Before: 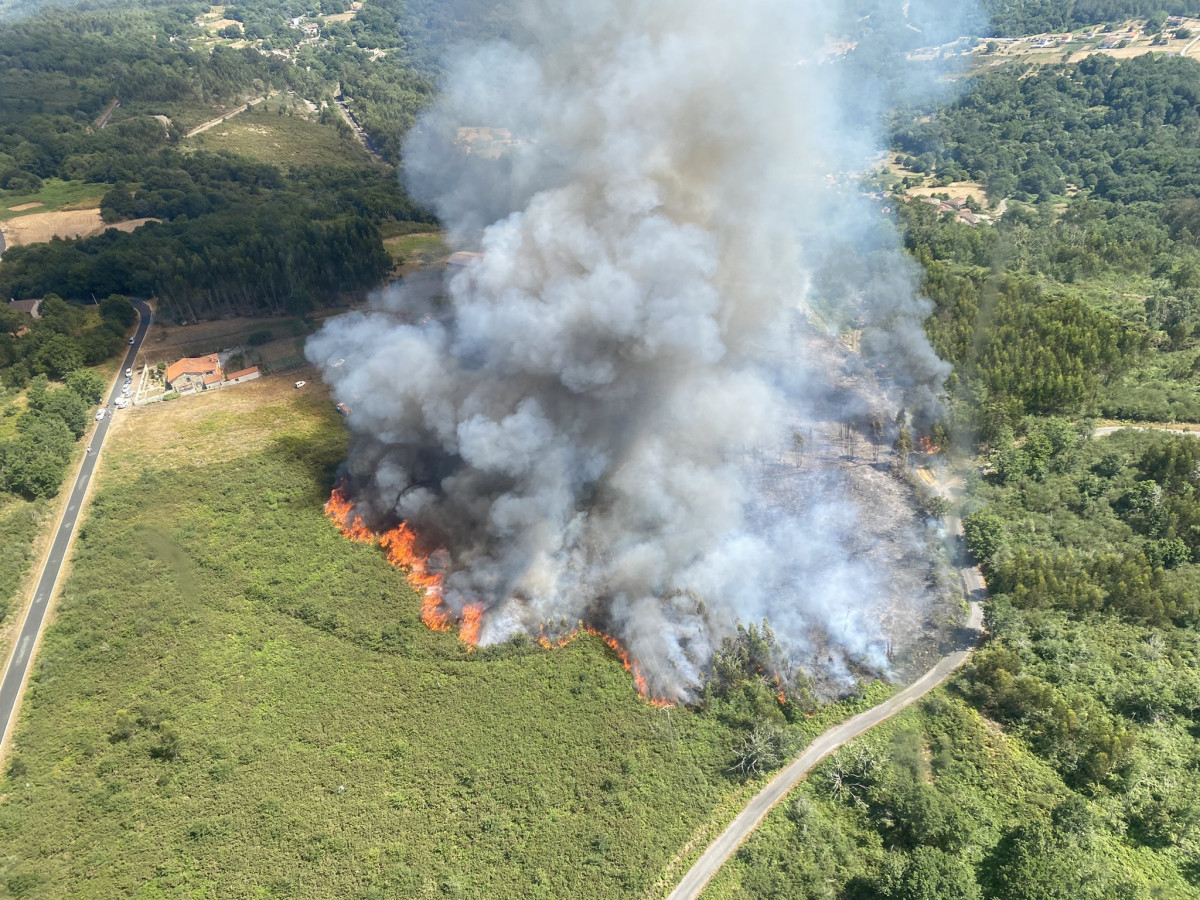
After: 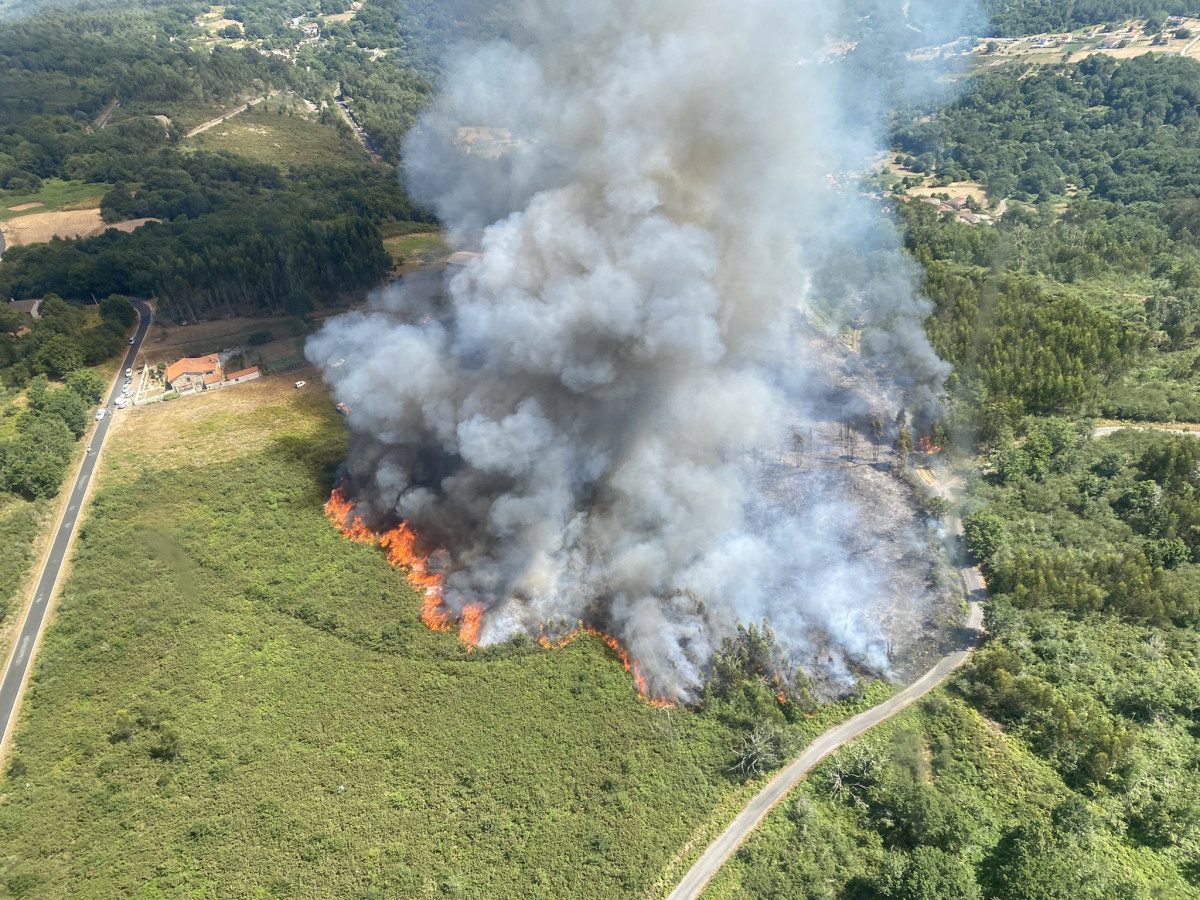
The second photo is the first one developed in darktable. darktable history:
tone equalizer: -8 EV 0.06 EV, smoothing diameter 25%, edges refinement/feathering 10, preserve details guided filter
shadows and highlights: shadows 49, highlights -41, soften with gaussian
